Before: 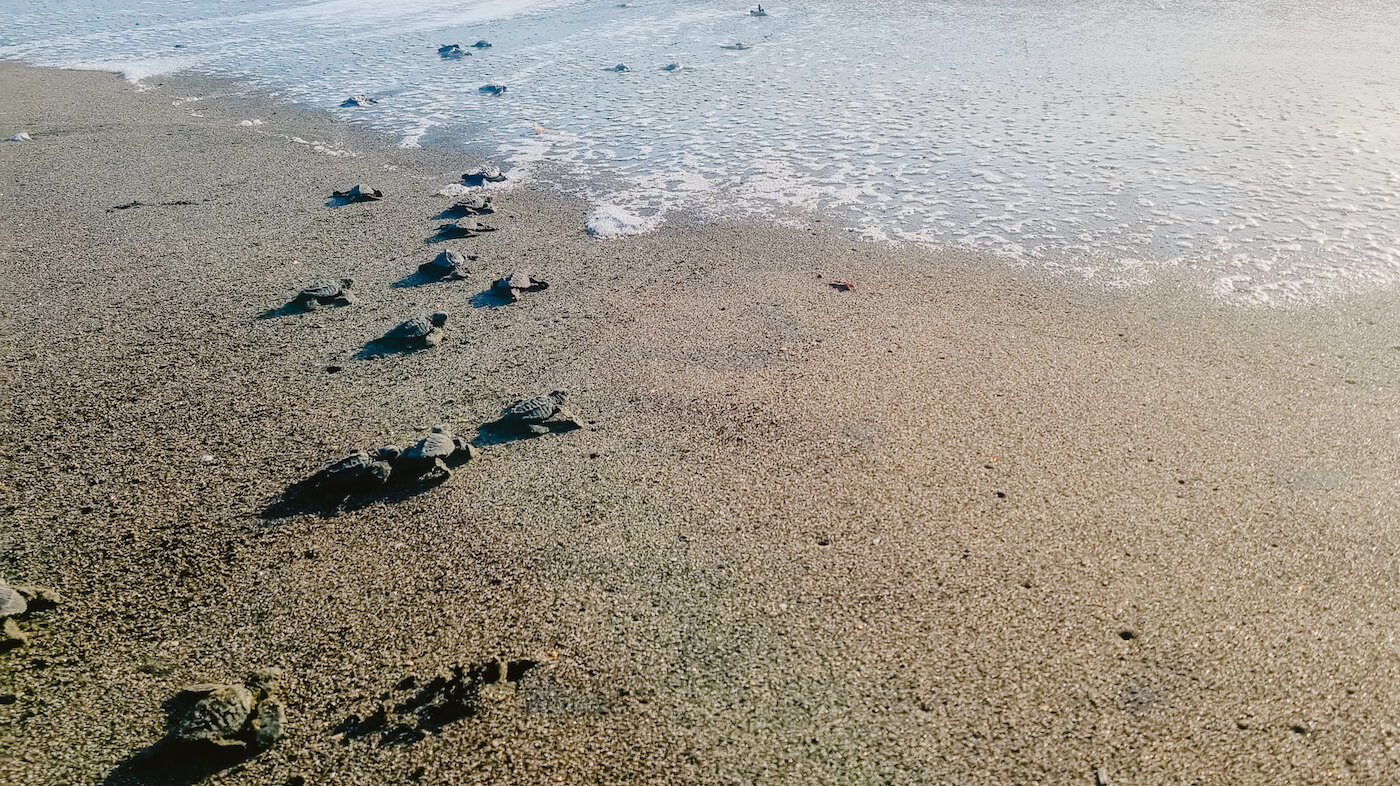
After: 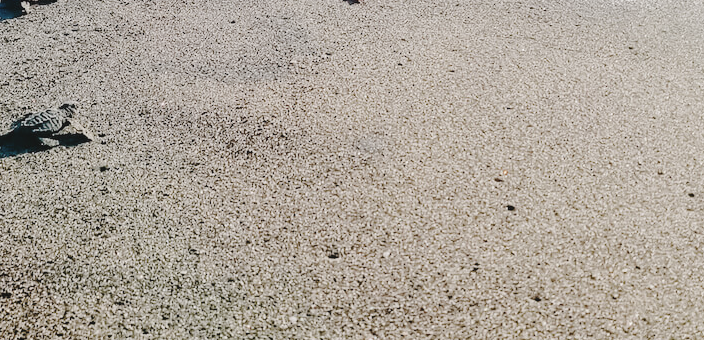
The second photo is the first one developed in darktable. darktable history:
crop: left 35.03%, top 36.625%, right 14.663%, bottom 20.057%
contrast brightness saturation: contrast -0.05, saturation -0.41
tone curve: curves: ch0 [(0, 0) (0.003, 0.047) (0.011, 0.05) (0.025, 0.053) (0.044, 0.057) (0.069, 0.062) (0.1, 0.084) (0.136, 0.115) (0.177, 0.159) (0.224, 0.216) (0.277, 0.289) (0.335, 0.382) (0.399, 0.474) (0.468, 0.561) (0.543, 0.636) (0.623, 0.705) (0.709, 0.778) (0.801, 0.847) (0.898, 0.916) (1, 1)], preserve colors none
